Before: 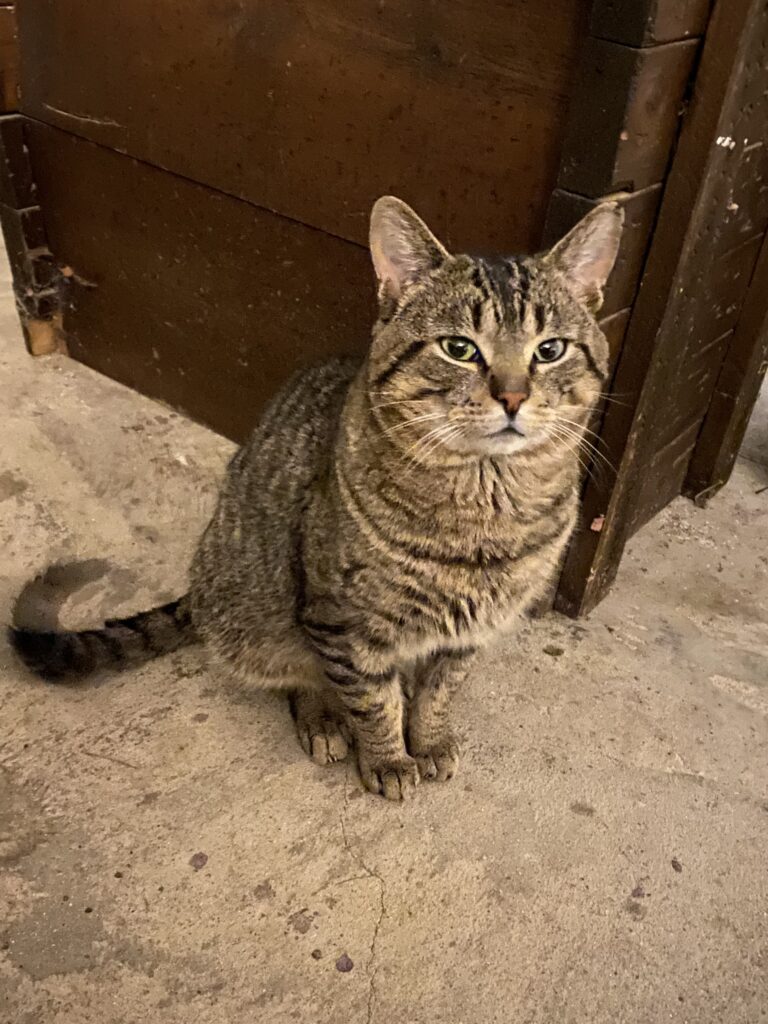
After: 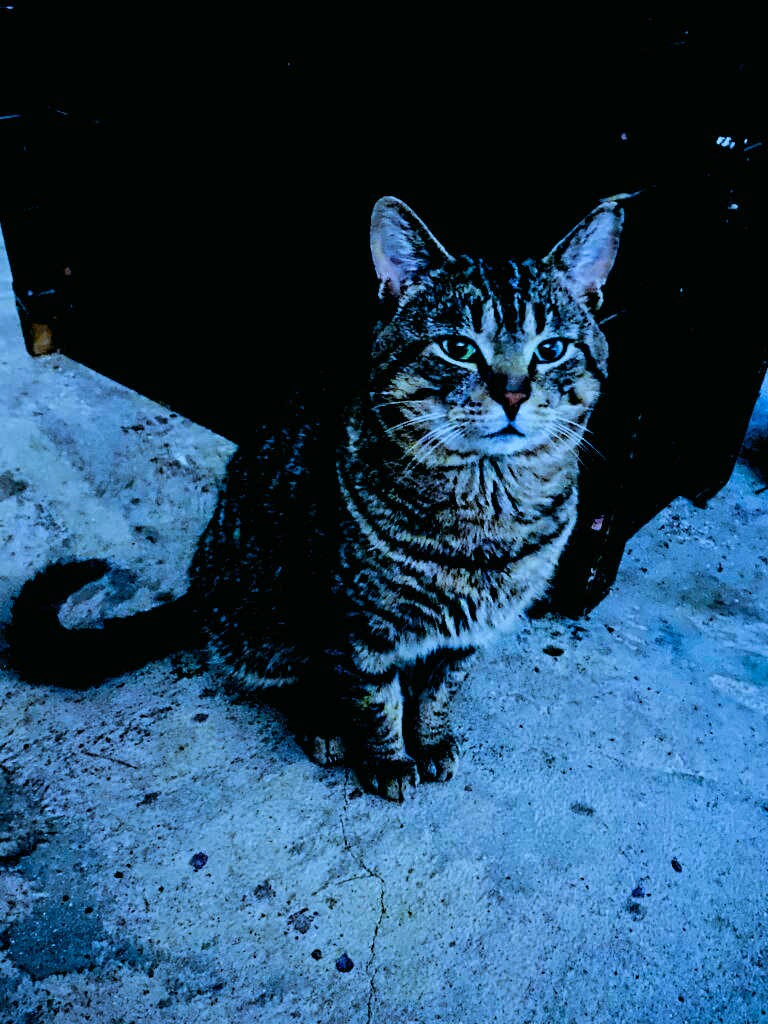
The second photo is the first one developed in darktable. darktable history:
exposure: black level correction 0.1, exposure -0.092 EV, compensate highlight preservation false
white balance: red 0.766, blue 1.537
color correction: highlights a* -7.33, highlights b* 1.26, shadows a* -3.55, saturation 1.4
filmic rgb: black relative exposure -5 EV, hardness 2.88, contrast 1.3, highlights saturation mix -30%
